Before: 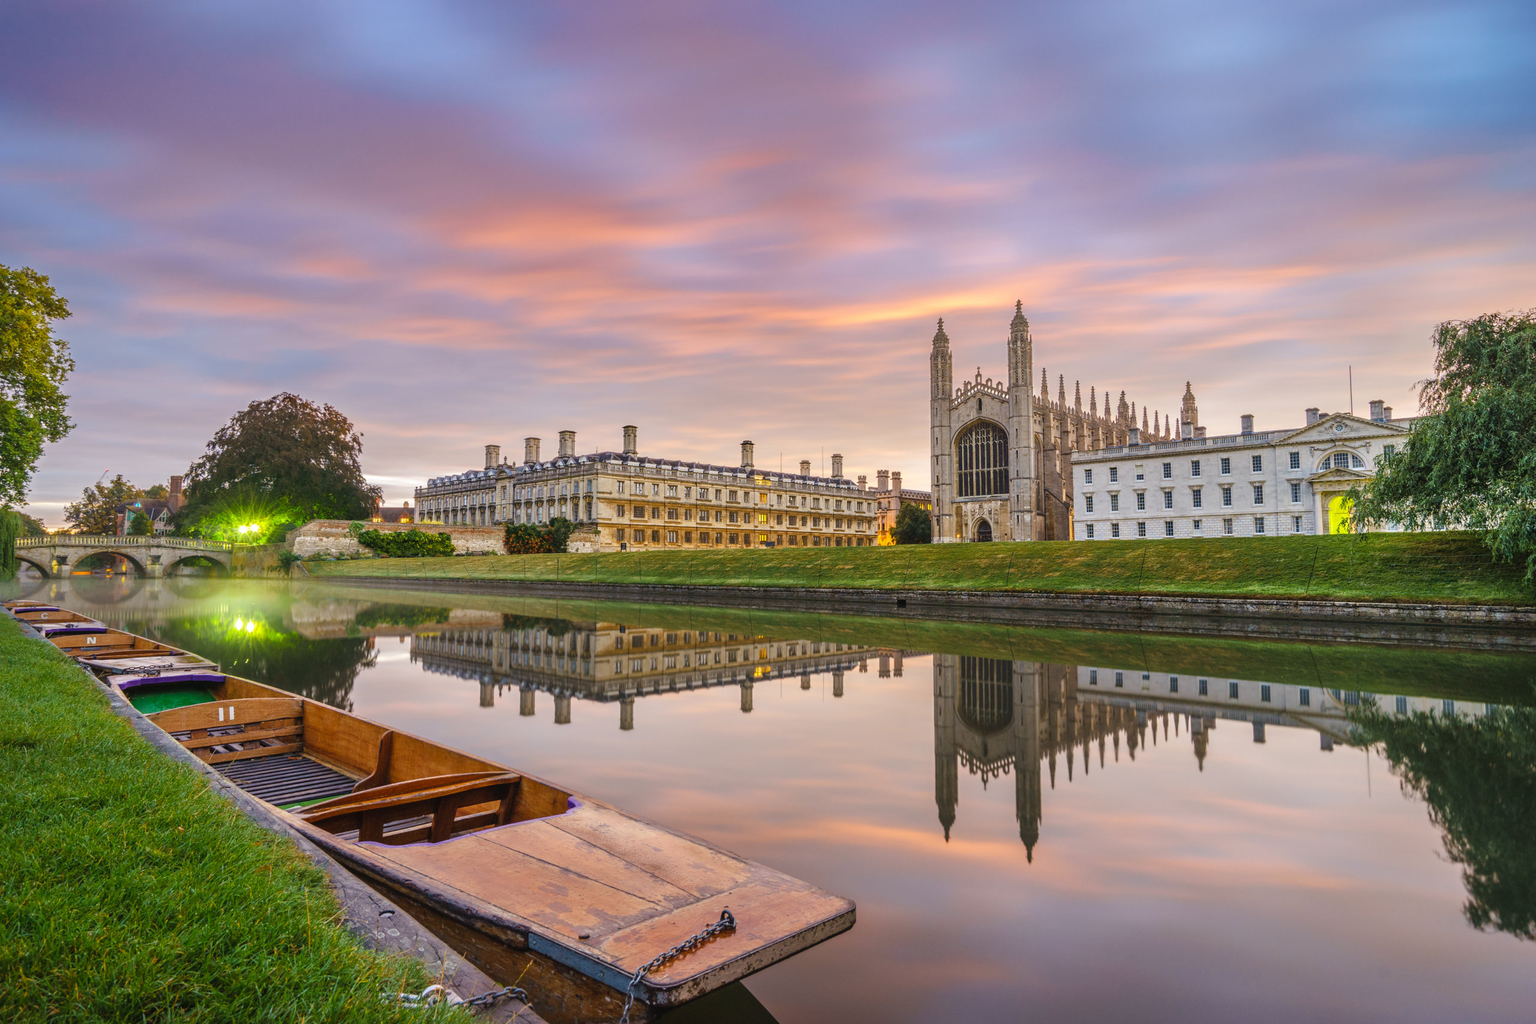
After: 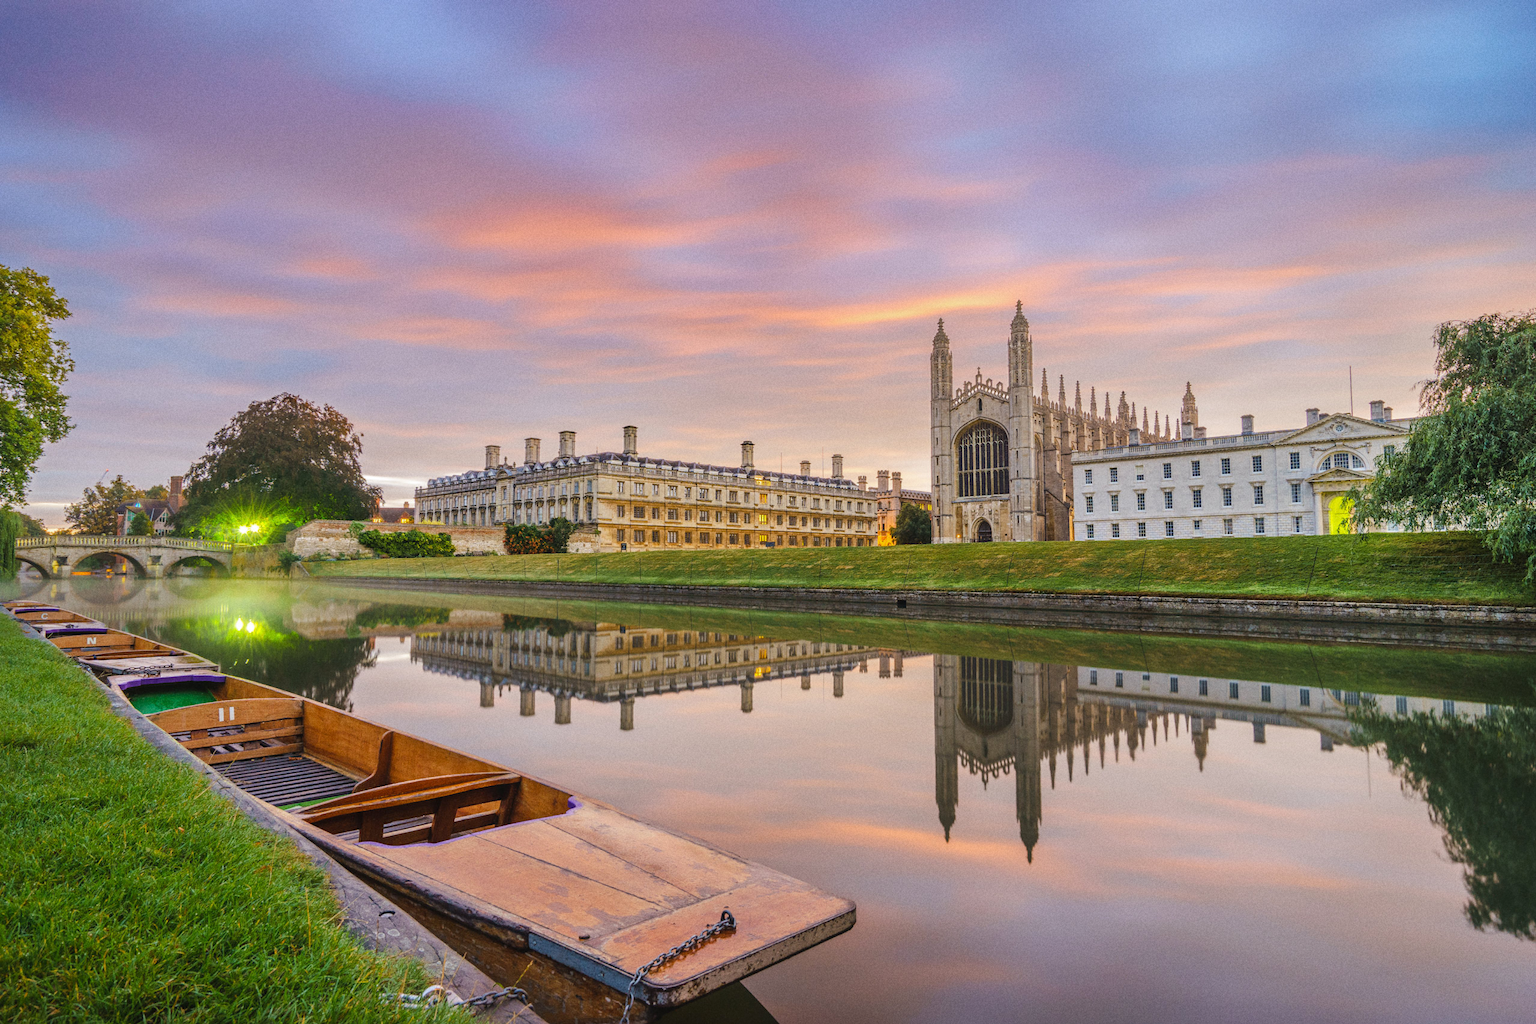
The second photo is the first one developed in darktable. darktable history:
base curve: curves: ch0 [(0, 0) (0.235, 0.266) (0.503, 0.496) (0.786, 0.72) (1, 1)]
grain: coarseness 7.08 ISO, strength 21.67%, mid-tones bias 59.58%
rgb curve: mode RGB, independent channels
